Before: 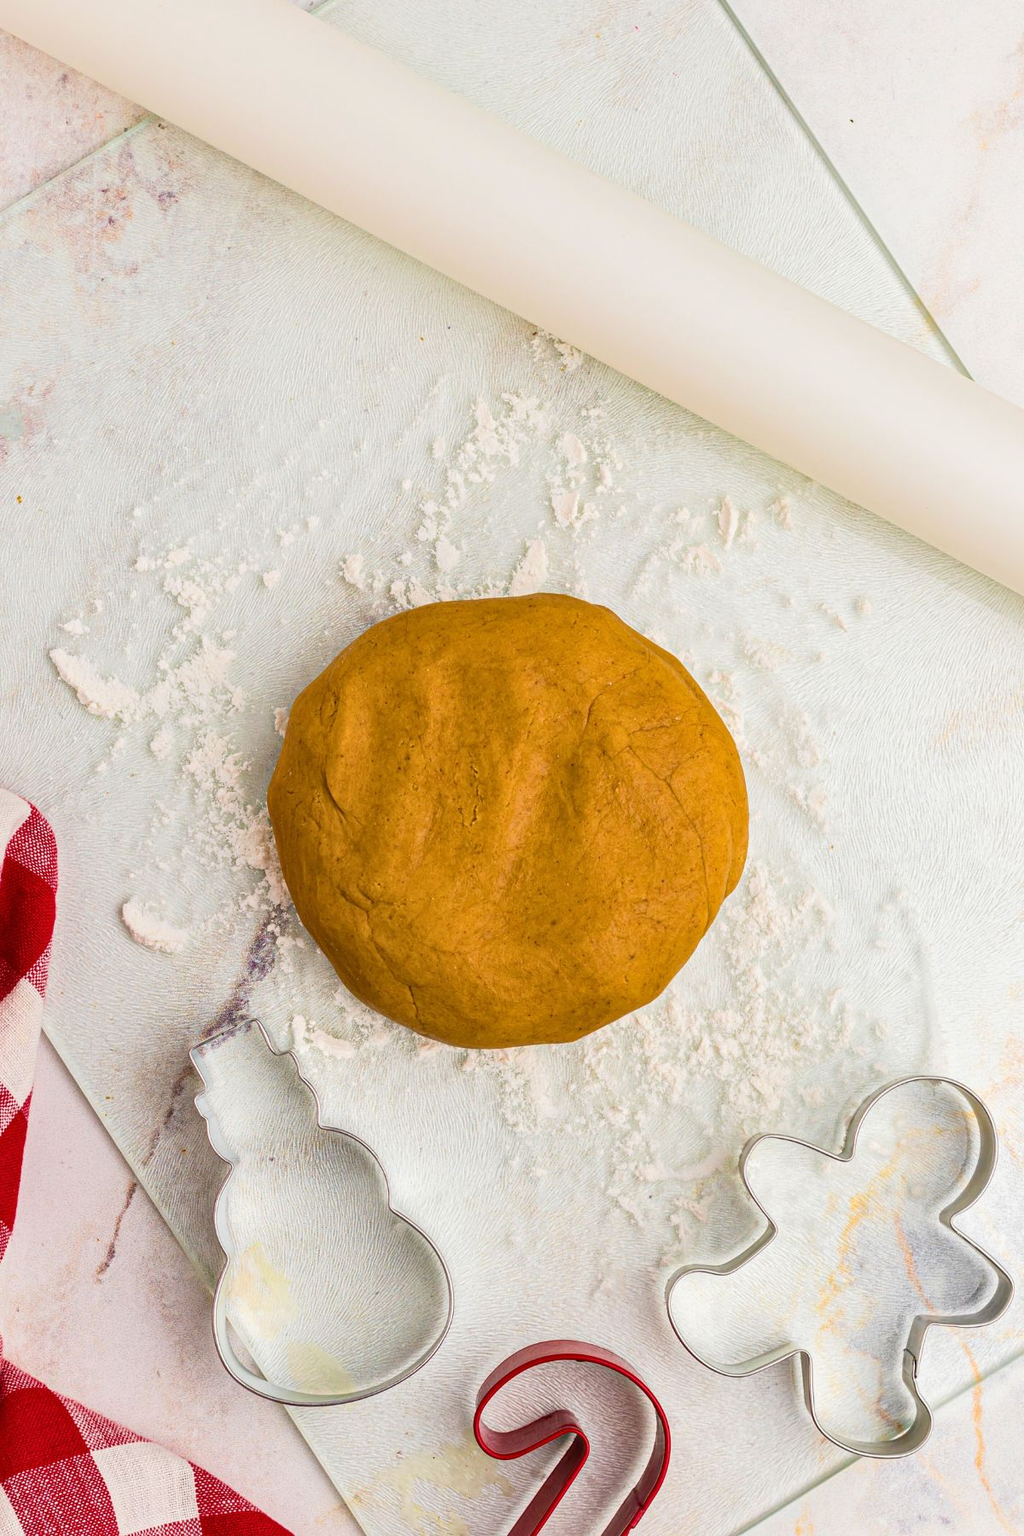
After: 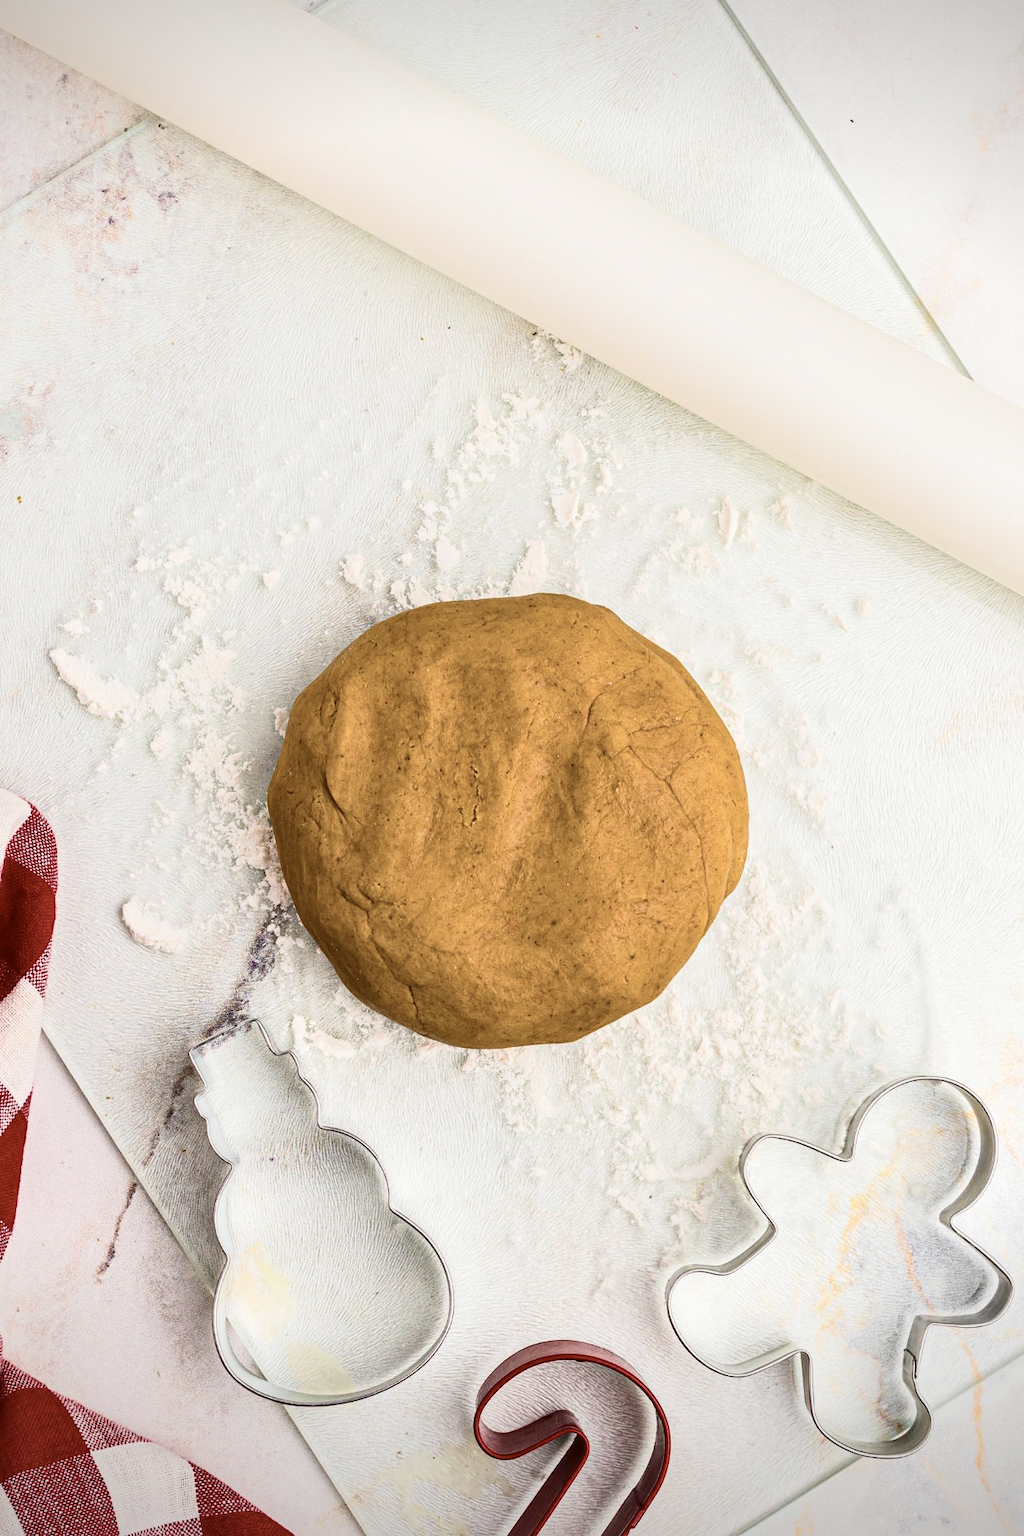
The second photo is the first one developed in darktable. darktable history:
contrast brightness saturation: contrast 0.25, saturation -0.31
vignetting: fall-off start 97.23%, saturation -0.024, center (-0.033, -0.042), width/height ratio 1.179, unbound false
